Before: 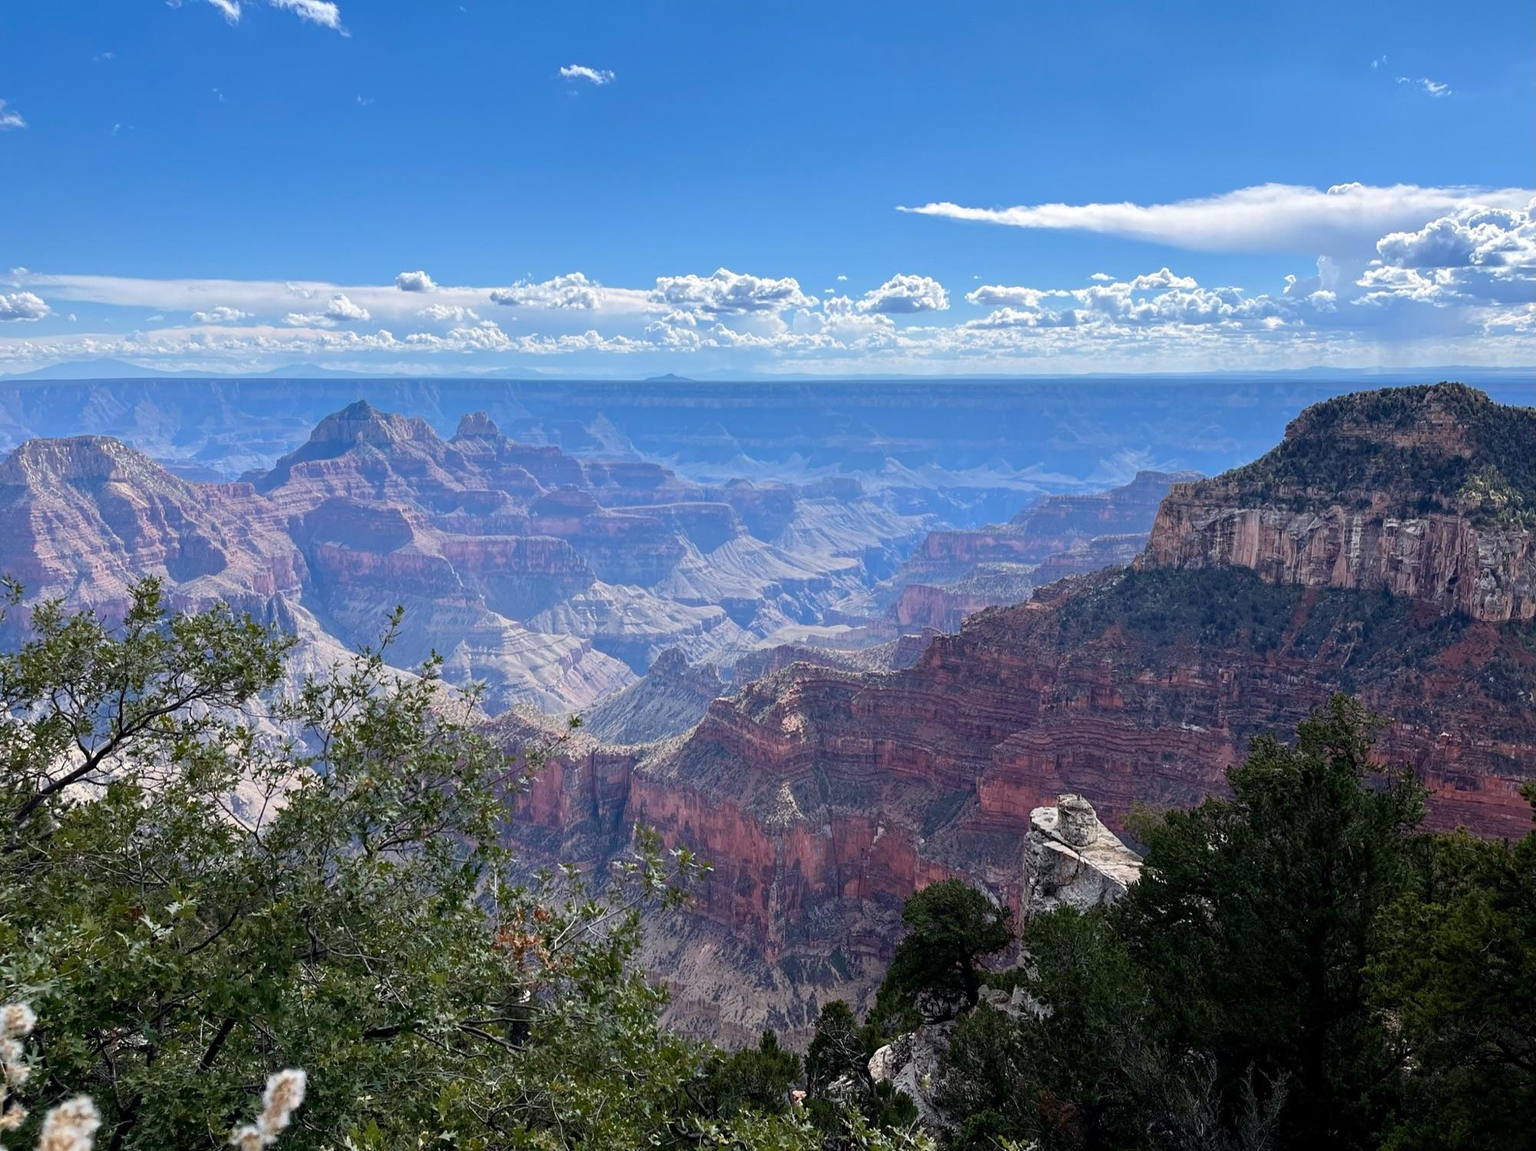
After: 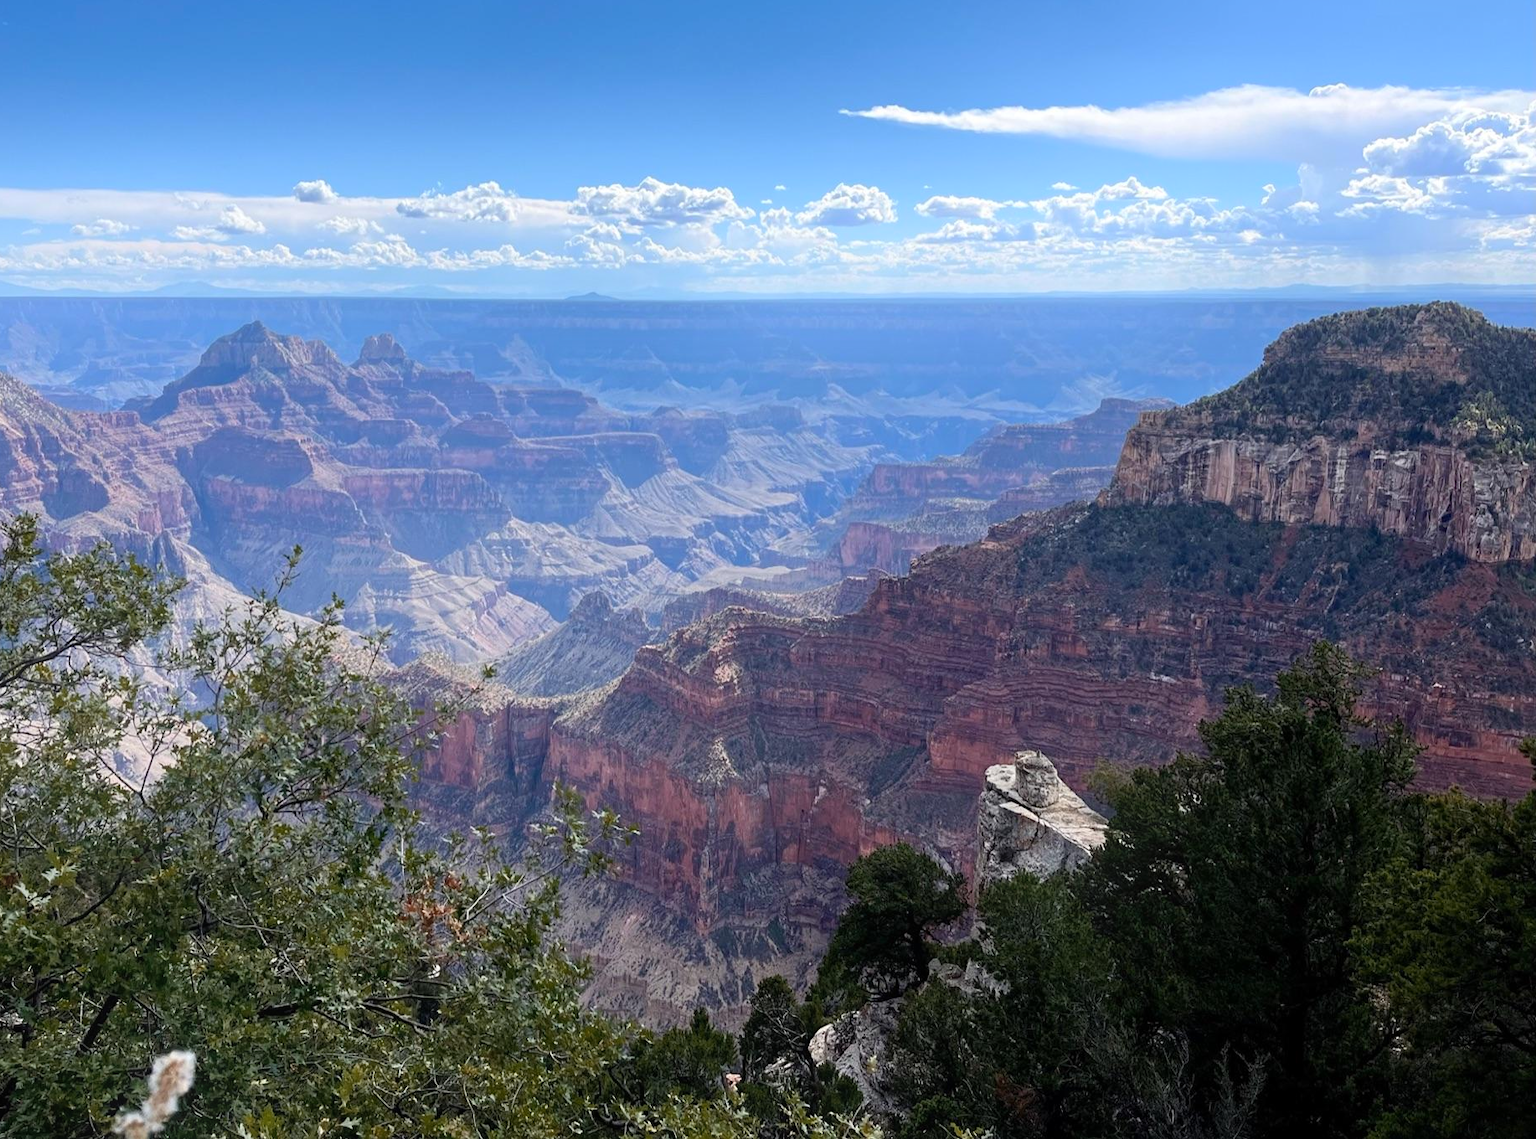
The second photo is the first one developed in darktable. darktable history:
crop and rotate: left 8.262%, top 9.226%
bloom: on, module defaults
color zones: curves: ch1 [(0, 0.469) (0.072, 0.457) (0.243, 0.494) (0.429, 0.5) (0.571, 0.5) (0.714, 0.5) (0.857, 0.5) (1, 0.469)]; ch2 [(0, 0.499) (0.143, 0.467) (0.242, 0.436) (0.429, 0.493) (0.571, 0.5) (0.714, 0.5) (0.857, 0.5) (1, 0.499)]
